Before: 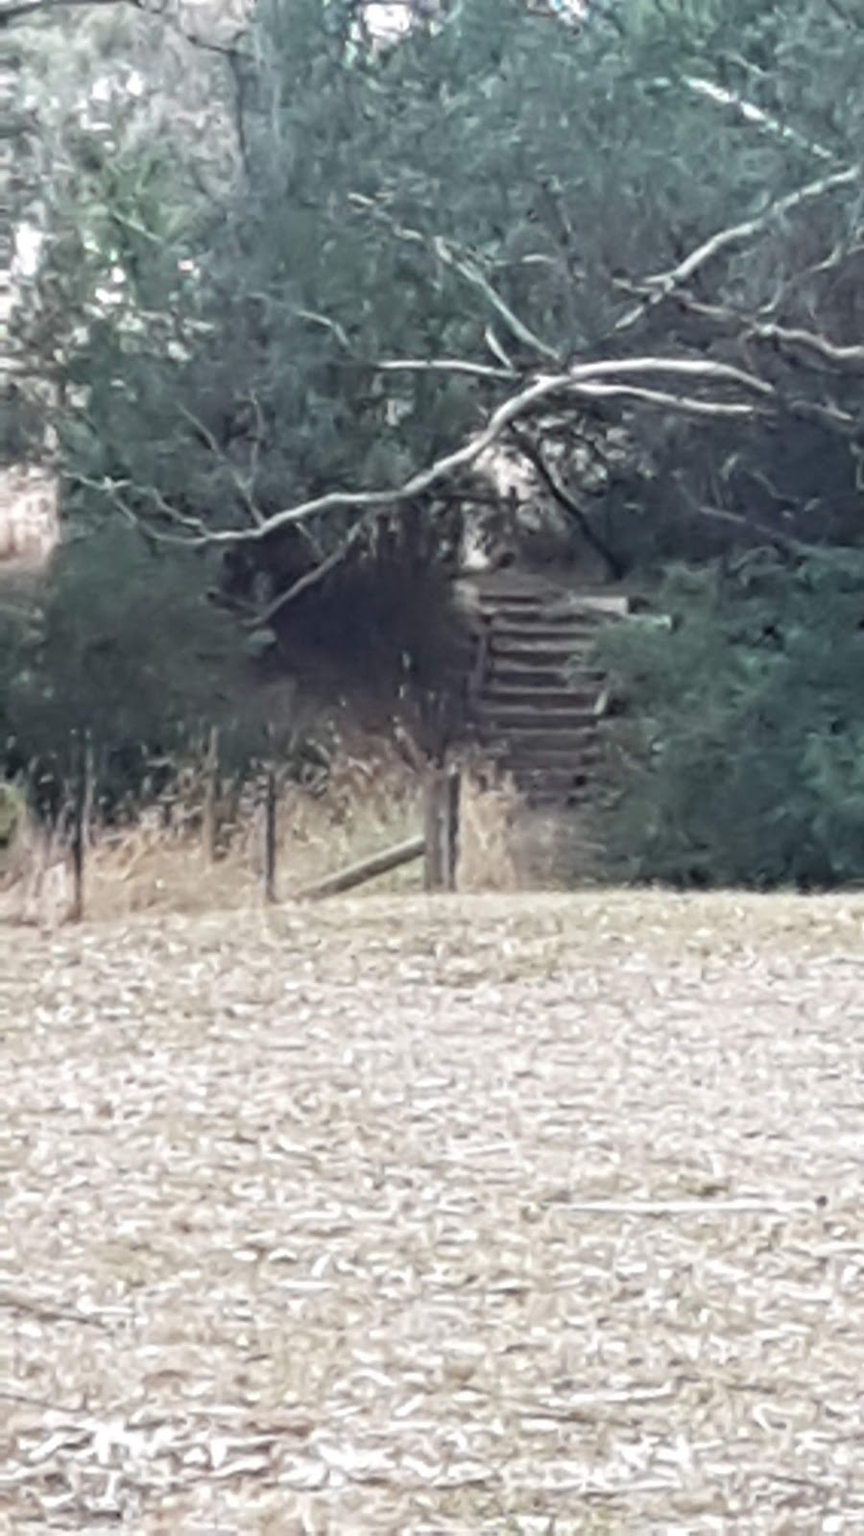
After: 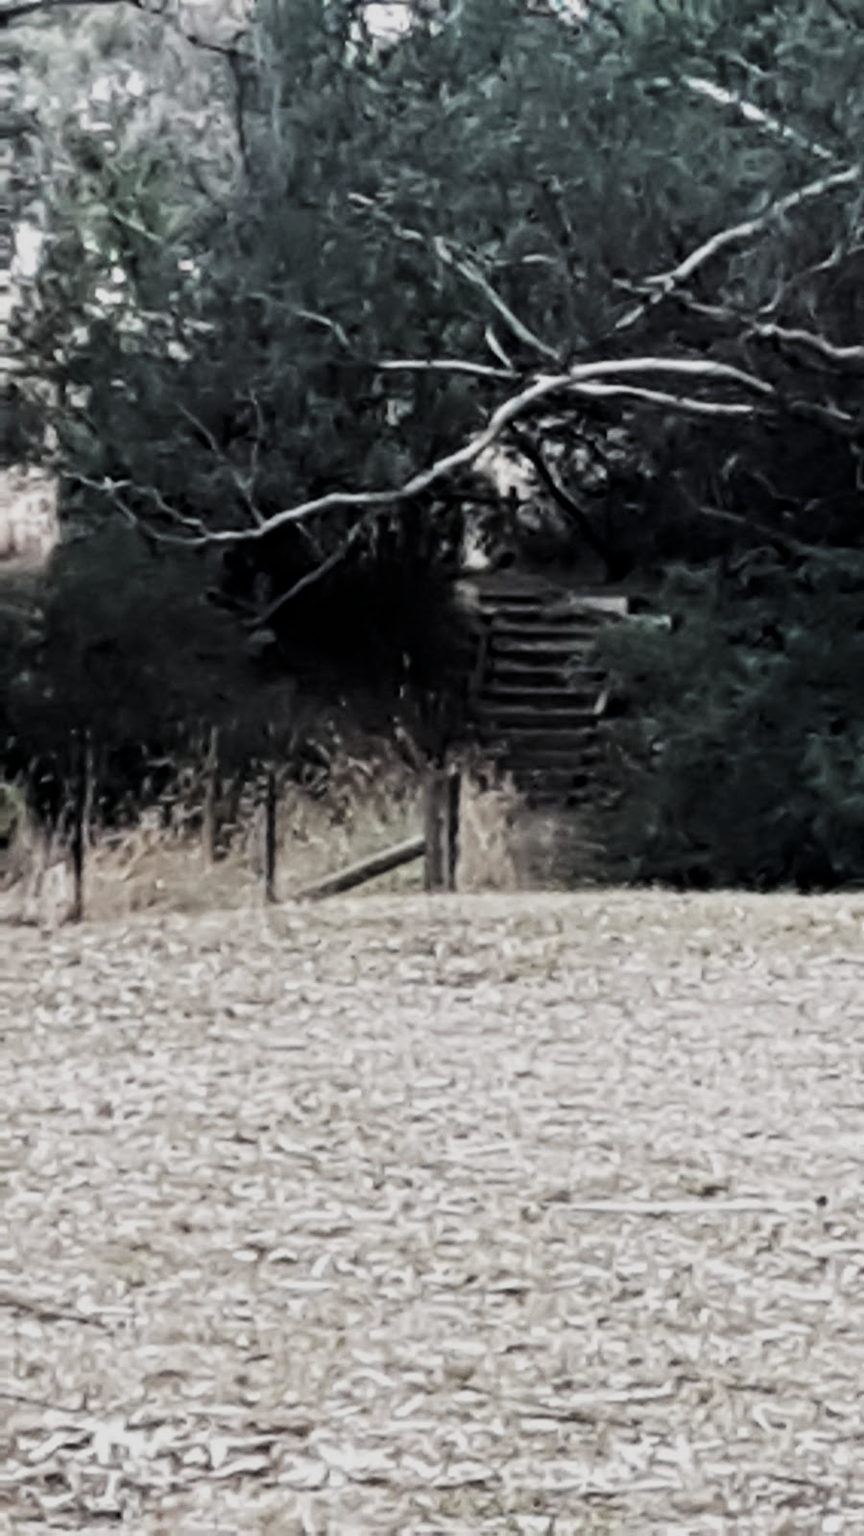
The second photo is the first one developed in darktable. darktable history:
levels: levels [0, 0.618, 1]
filmic rgb: black relative exposure -5.14 EV, white relative exposure 3.53 EV, hardness 3.17, contrast 1.397, highlights saturation mix -49.2%
color calibration: illuminant same as pipeline (D50), adaptation none (bypass), x 0.333, y 0.335, temperature 5006.64 K
